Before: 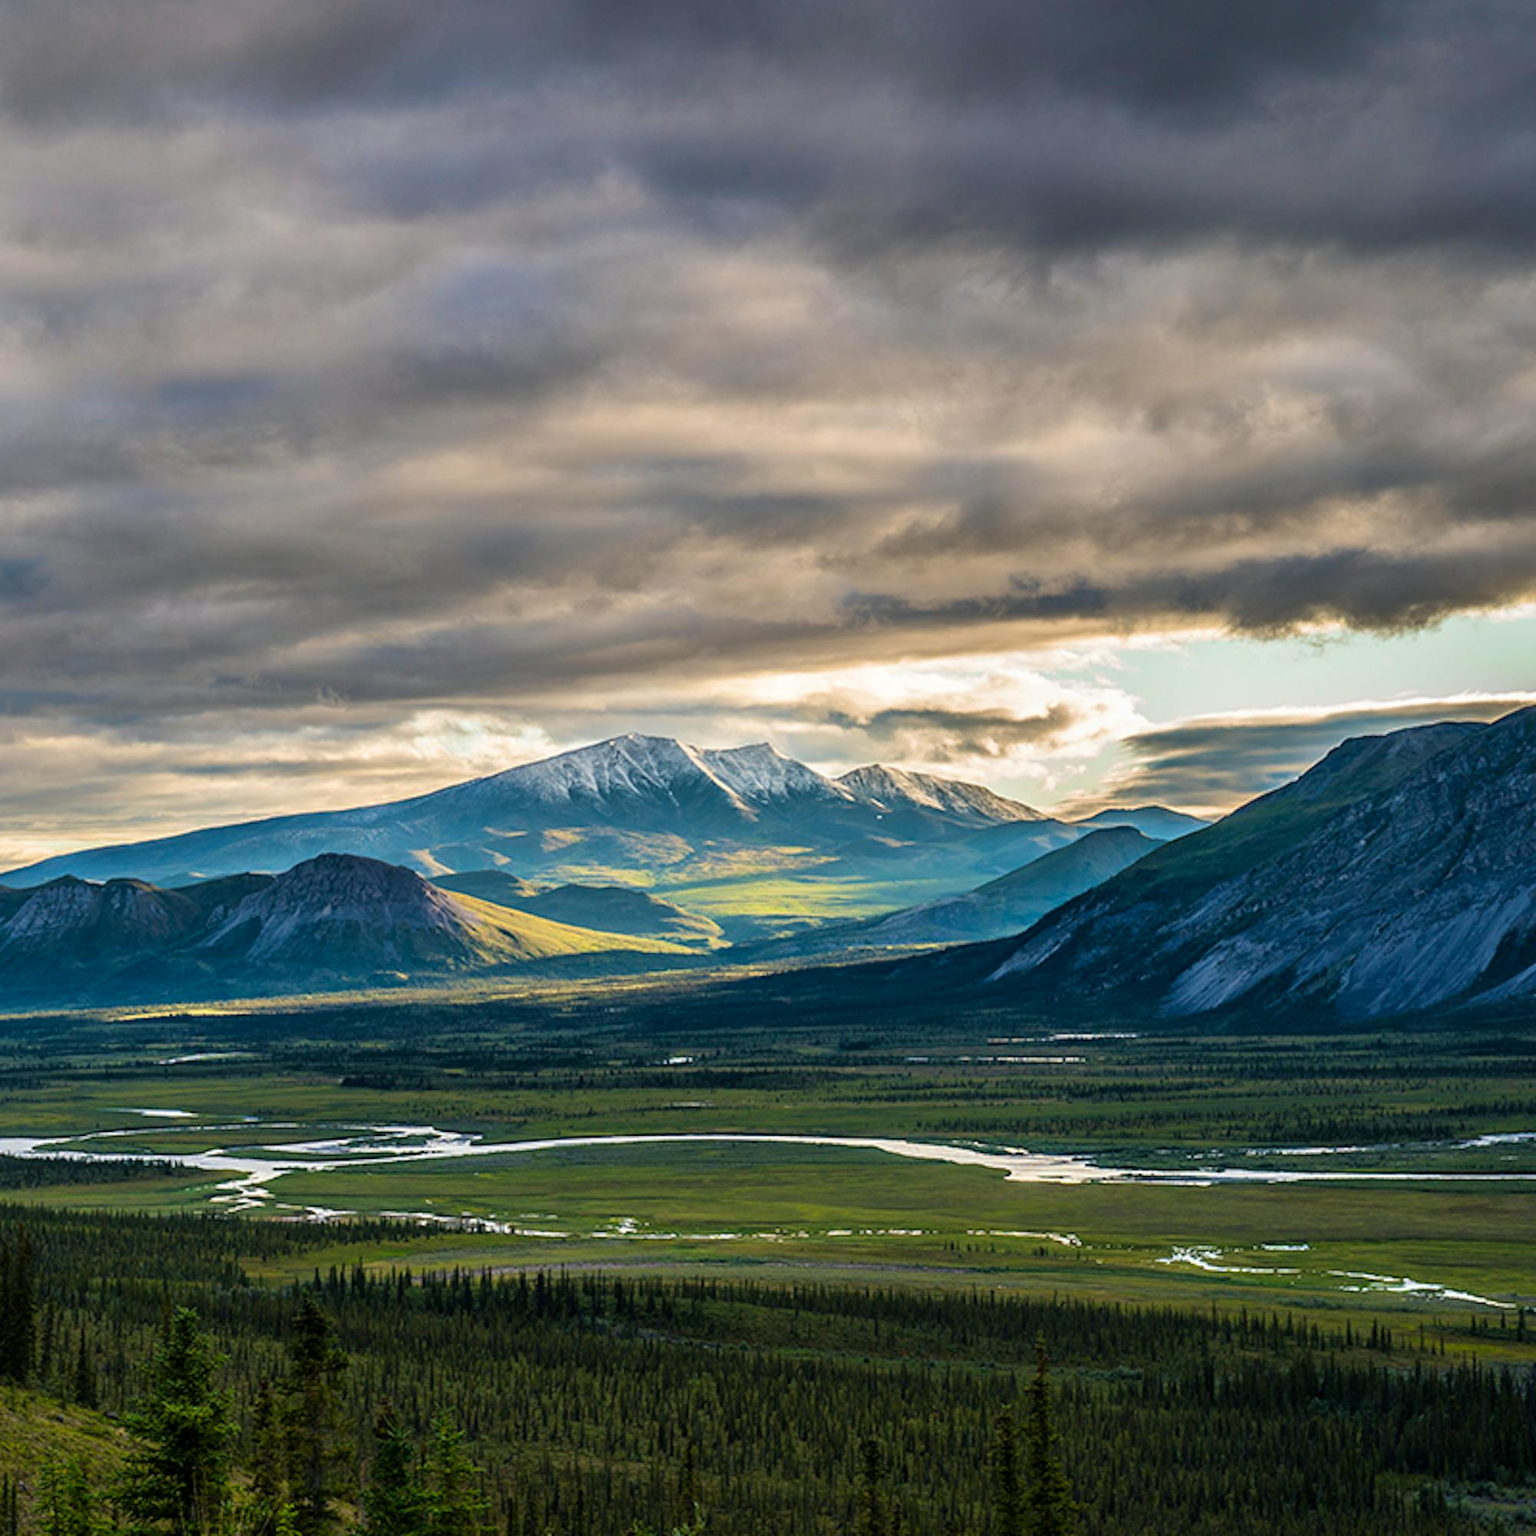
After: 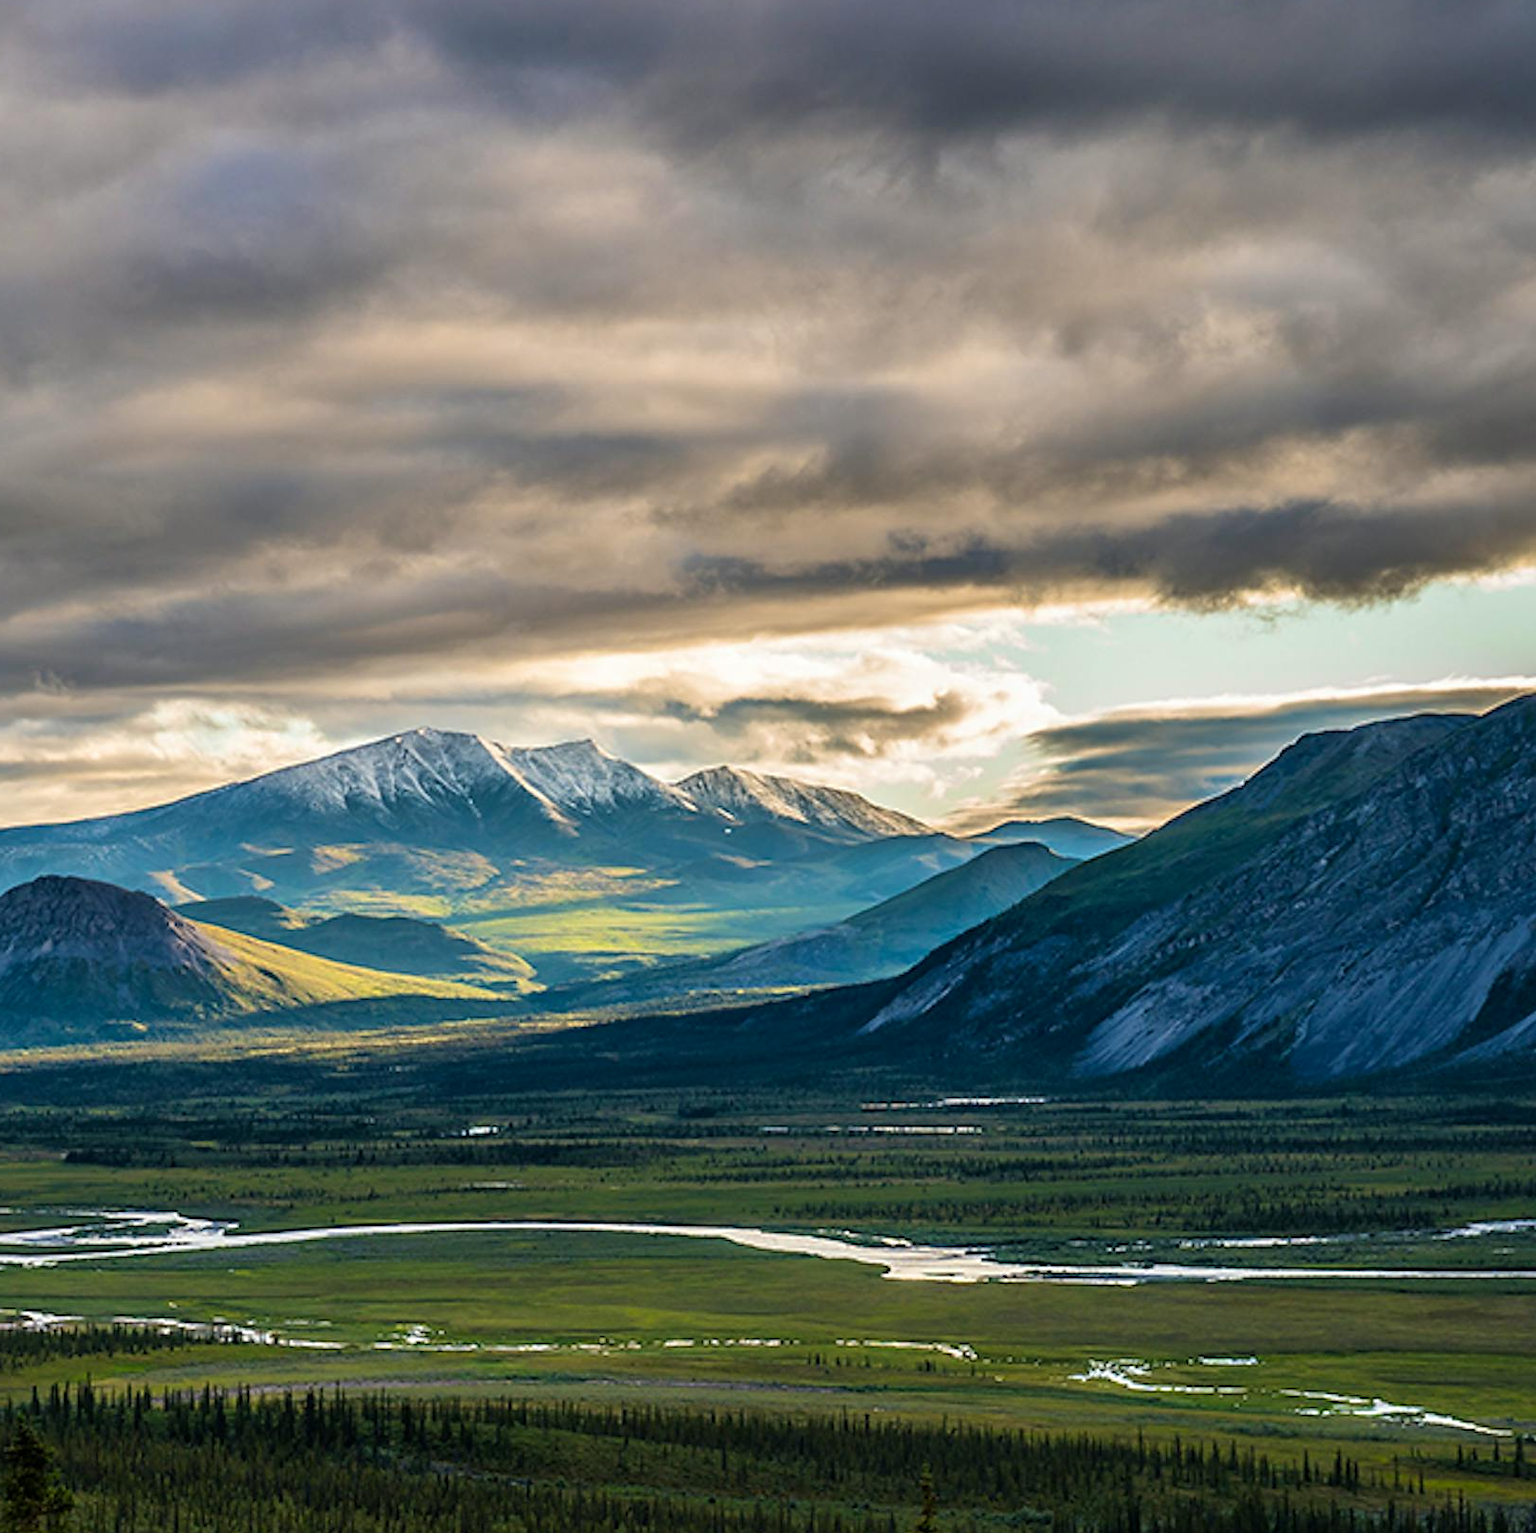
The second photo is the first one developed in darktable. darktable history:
sharpen: radius 1.581, amount 0.363, threshold 1.692
crop: left 18.833%, top 9.327%, right 0.001%, bottom 9.641%
